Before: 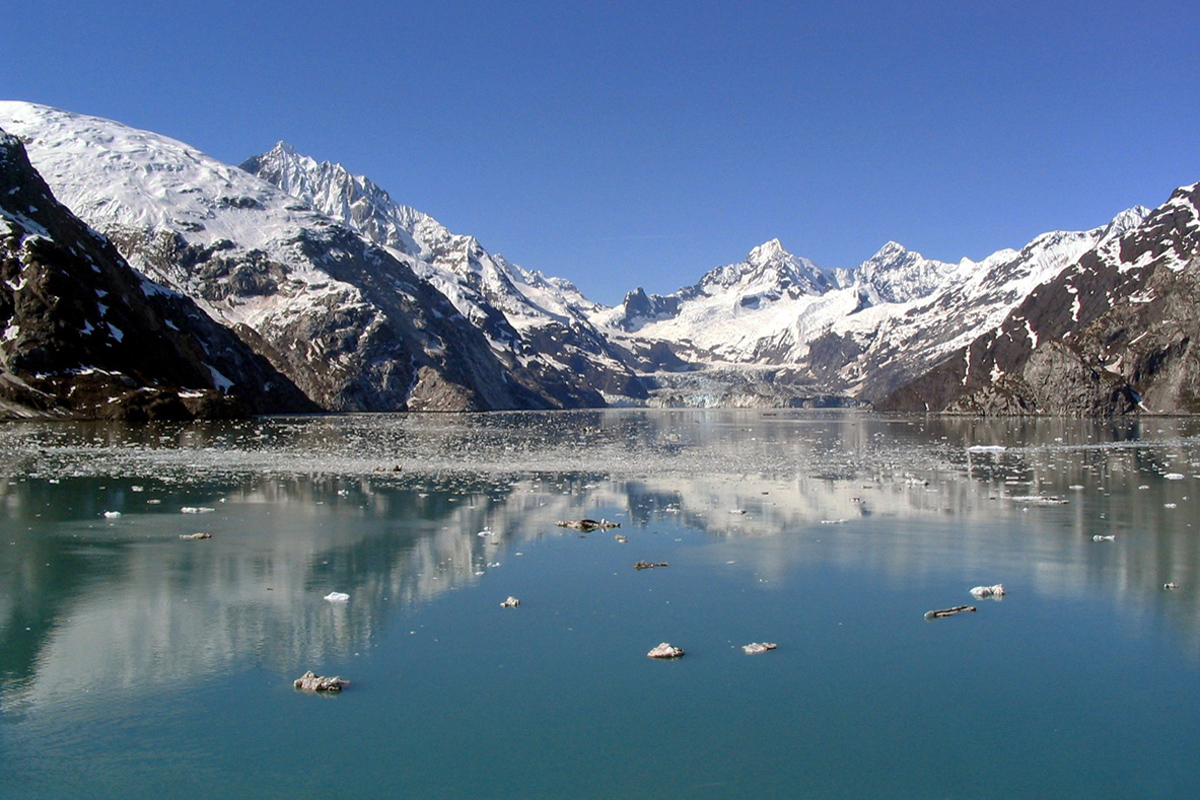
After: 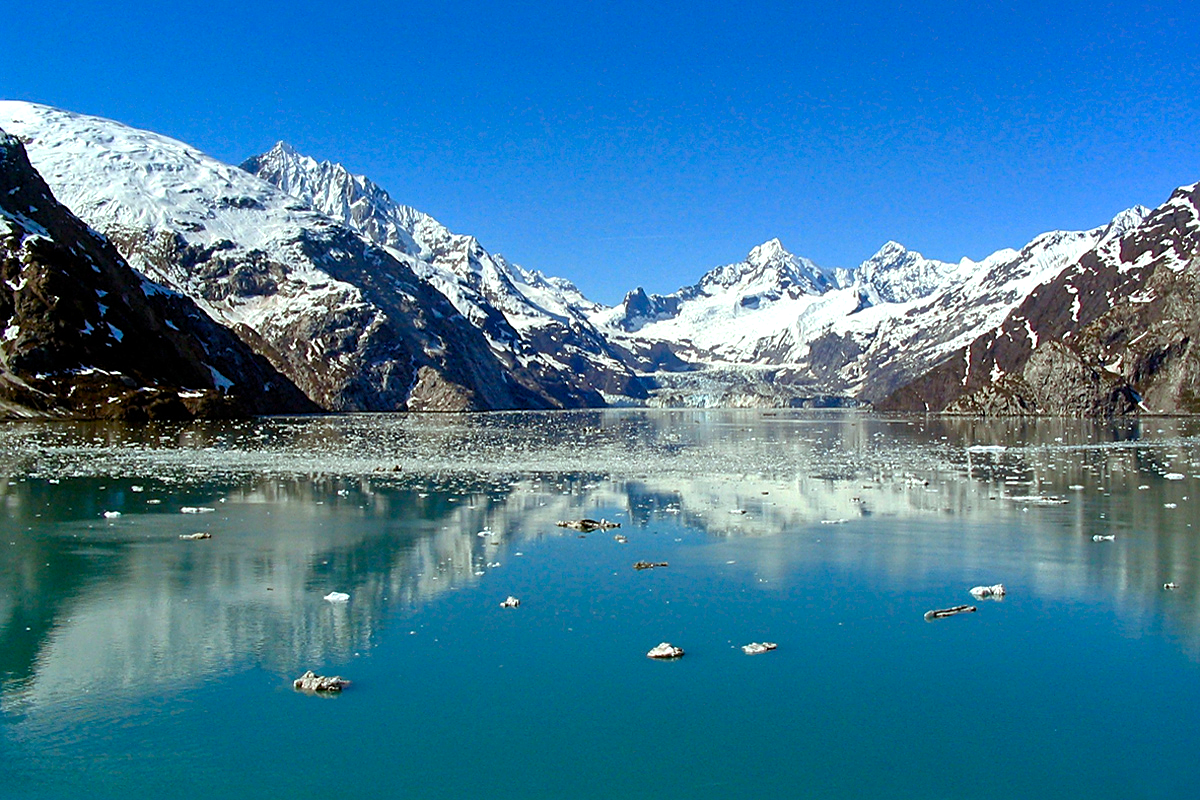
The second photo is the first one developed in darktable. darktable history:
sharpen: on, module defaults
levels: black 3.84%
color balance rgb: power › hue 315.95°, highlights gain › luminance 20.189%, highlights gain › chroma 2.826%, highlights gain › hue 173.25°, linear chroma grading › global chroma 14.814%, perceptual saturation grading › global saturation 20%, perceptual saturation grading › highlights -25.192%, perceptual saturation grading › shadows 49.505%, global vibrance 4.88%, contrast 3.289%
